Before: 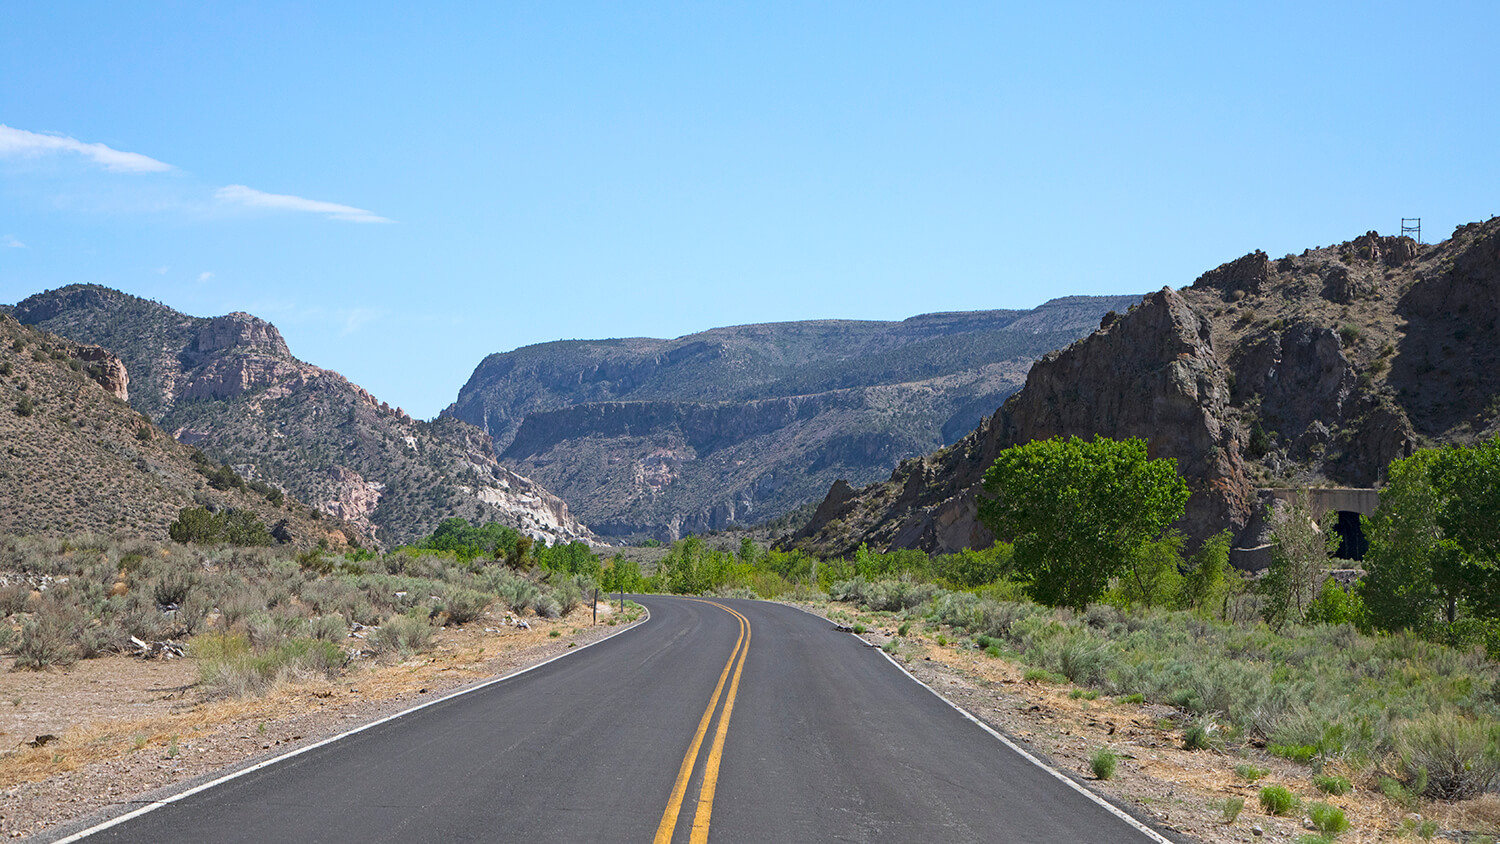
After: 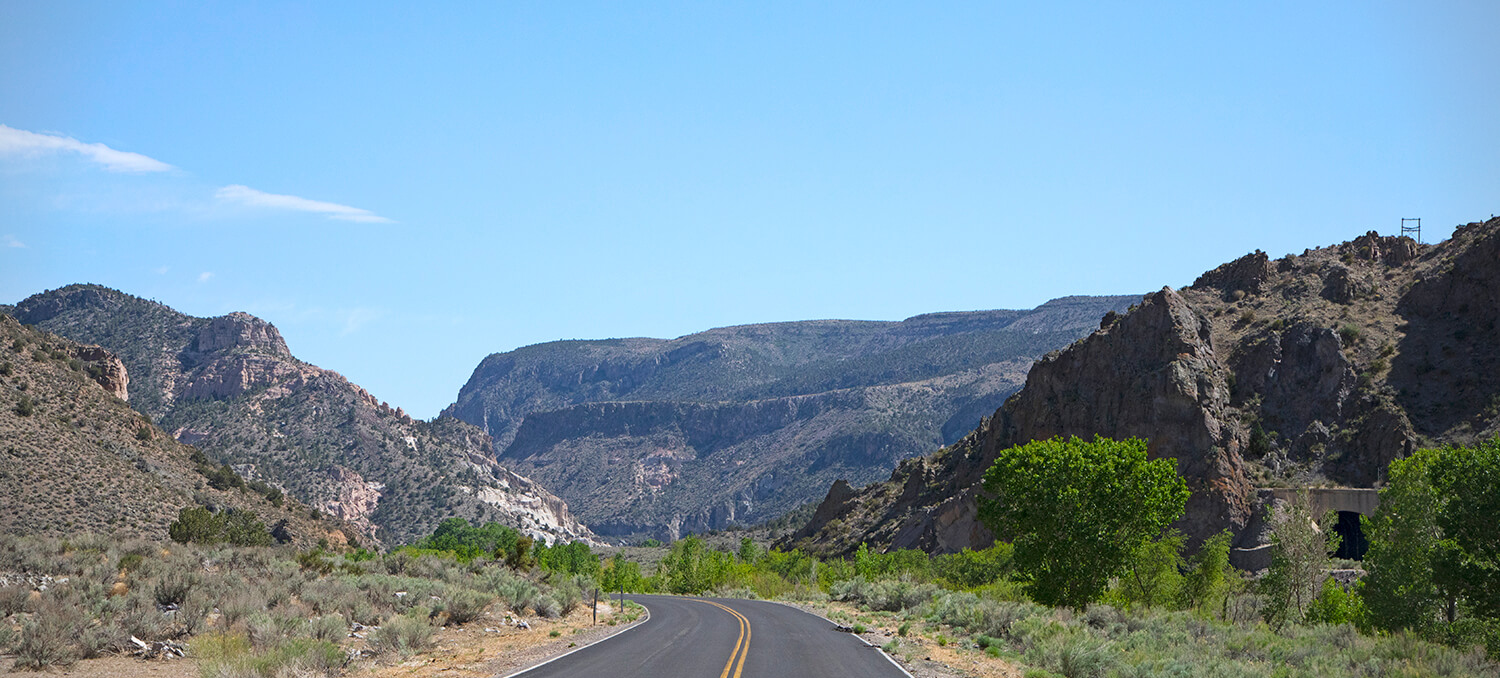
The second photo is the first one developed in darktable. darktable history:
crop: bottom 19.644%
vignetting: fall-off start 91.19%
